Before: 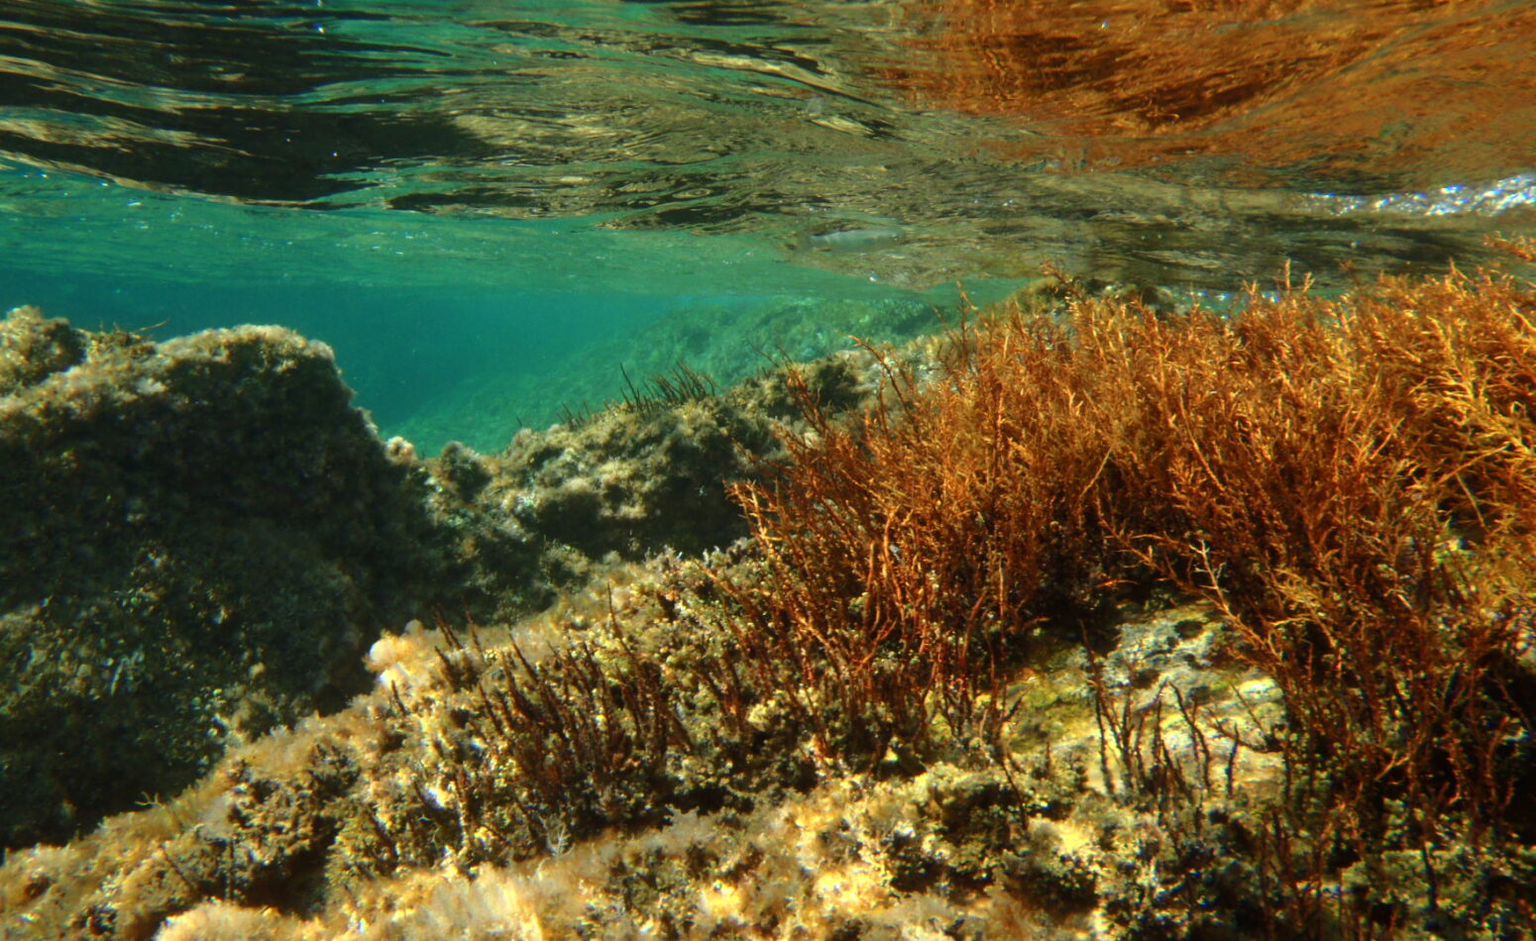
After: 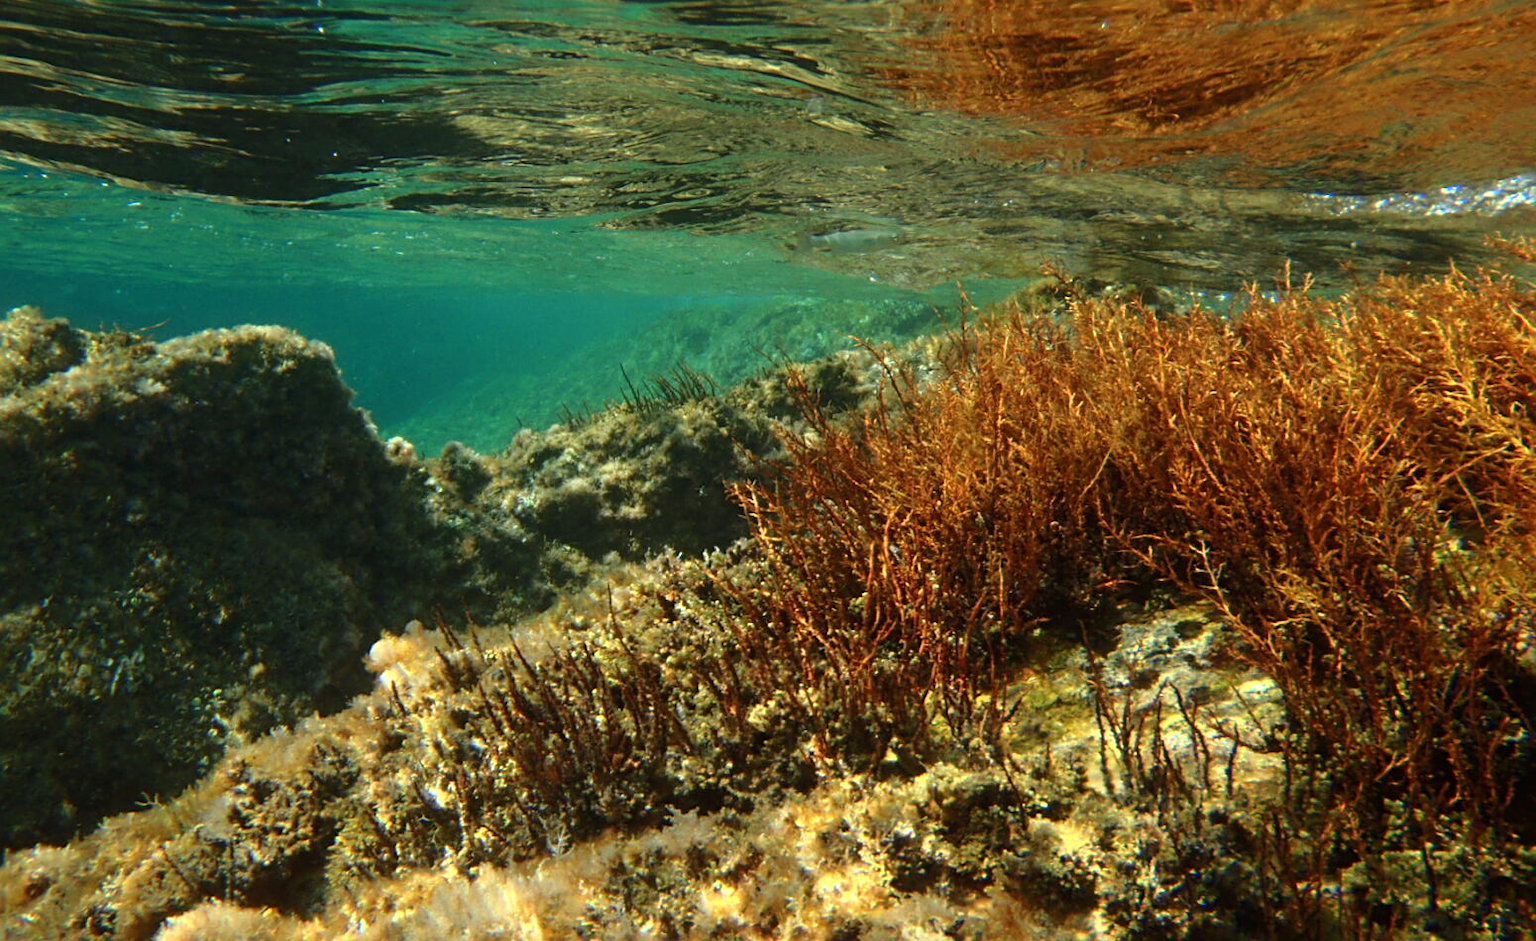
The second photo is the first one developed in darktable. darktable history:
shadows and highlights: shadows -23.08, highlights 46.15, soften with gaussian
sharpen: radius 2.529, amount 0.323
